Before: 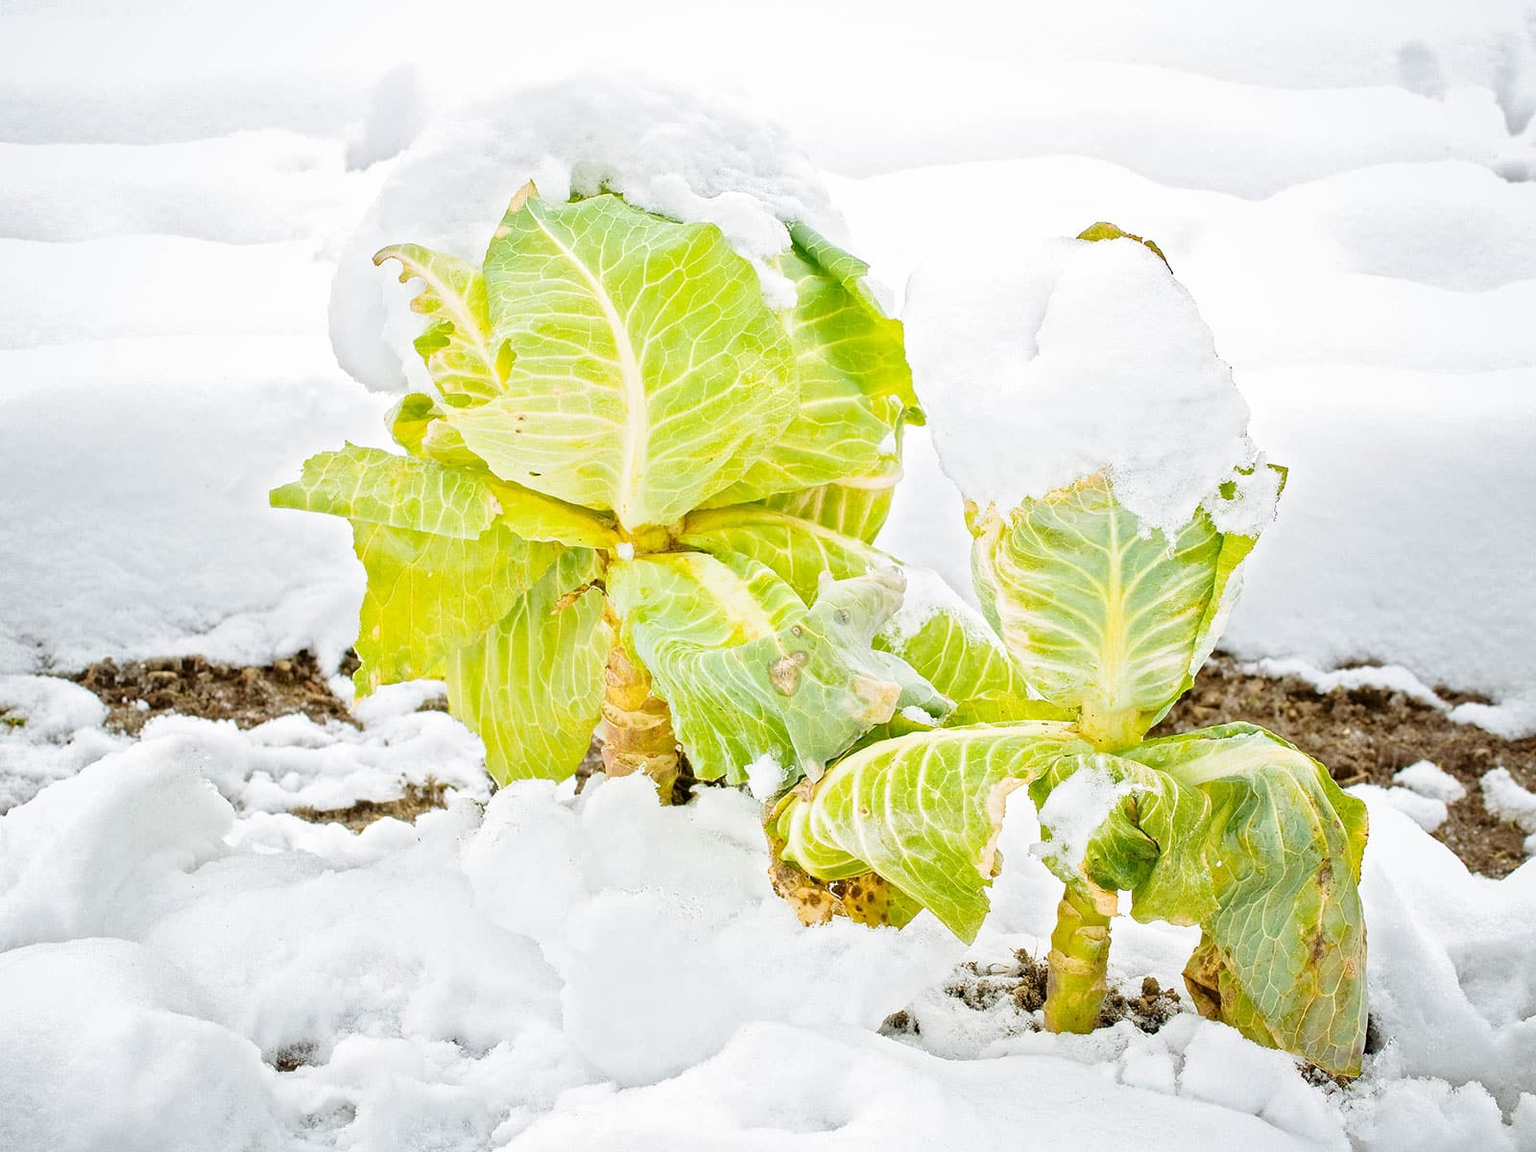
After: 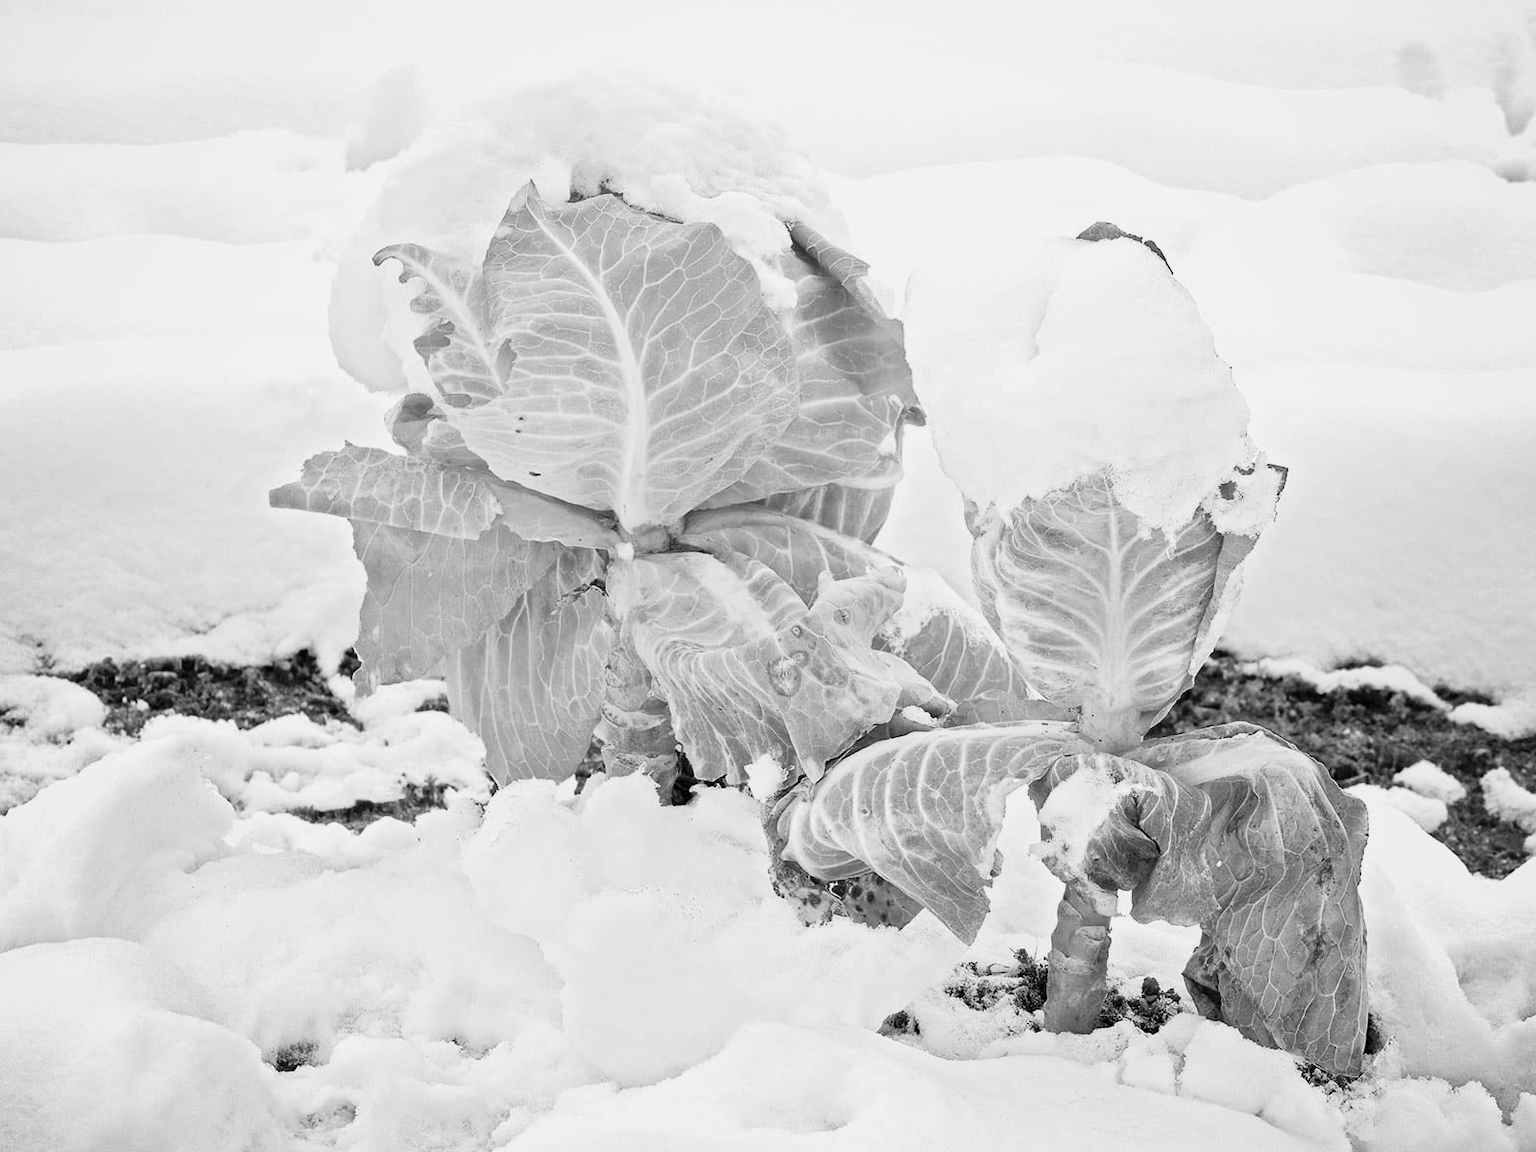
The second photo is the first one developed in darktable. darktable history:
tone curve: curves: ch0 [(0.016, 0.011) (0.204, 0.146) (0.515, 0.476) (0.78, 0.795) (1, 0.981)], color space Lab, linked channels, preserve colors none
color calibration "t3mujinpack channel mixer": output gray [0.21, 0.42, 0.37, 0], gray › normalize channels true, illuminant same as pipeline (D50), adaptation XYZ, x 0.346, y 0.359, gamut compression 0
